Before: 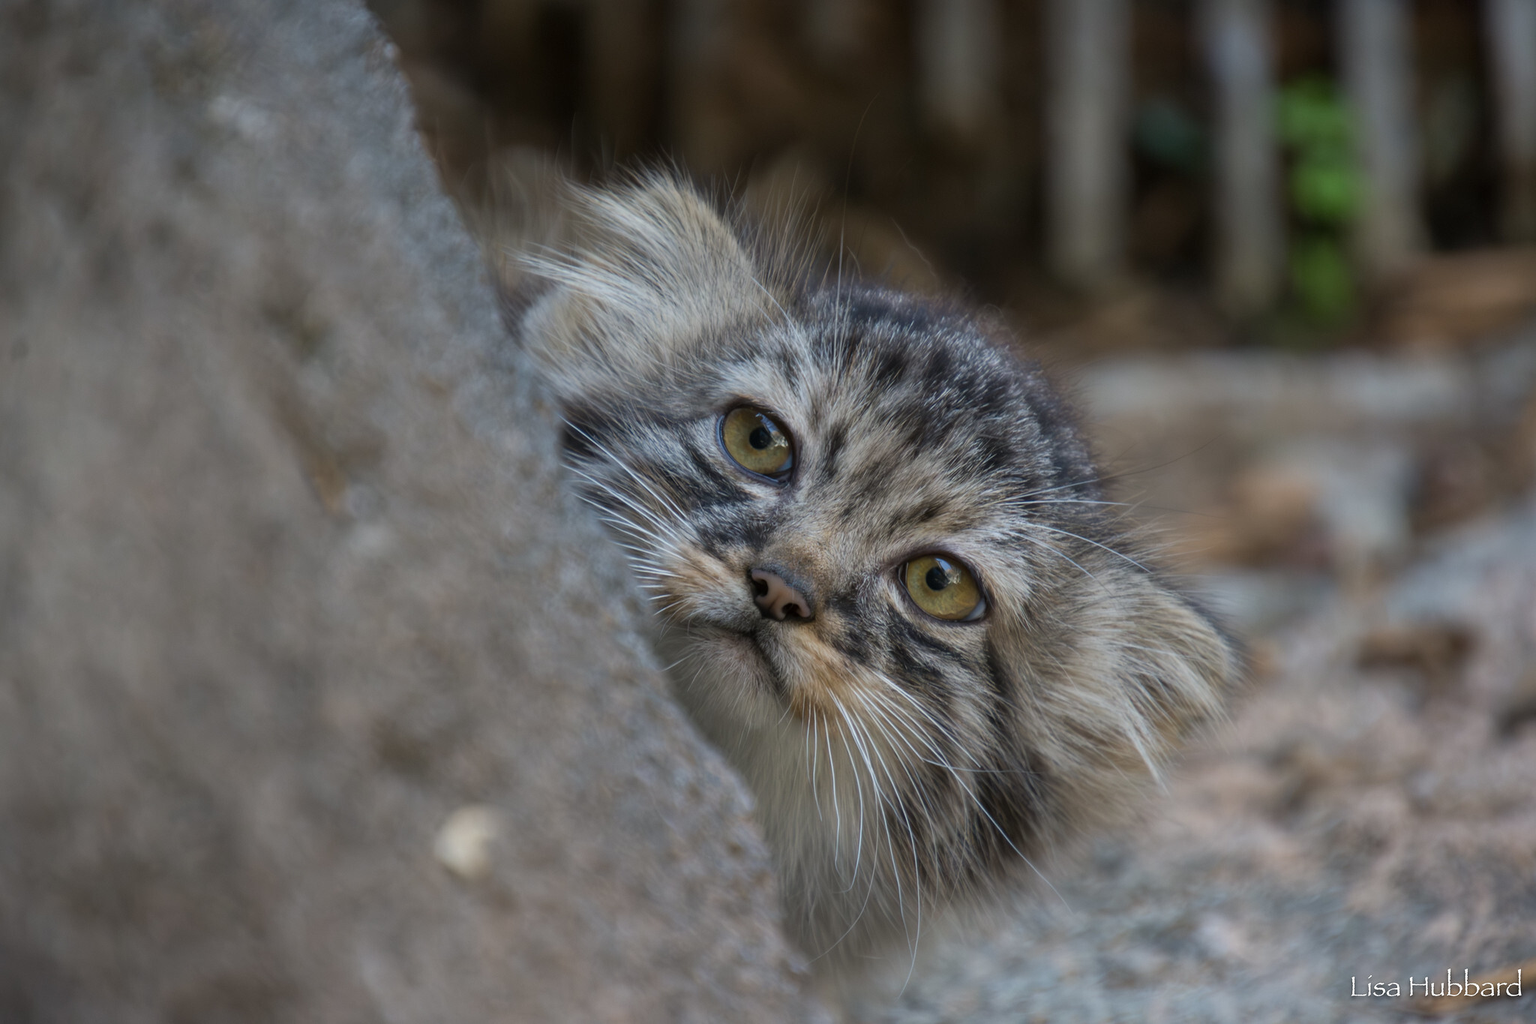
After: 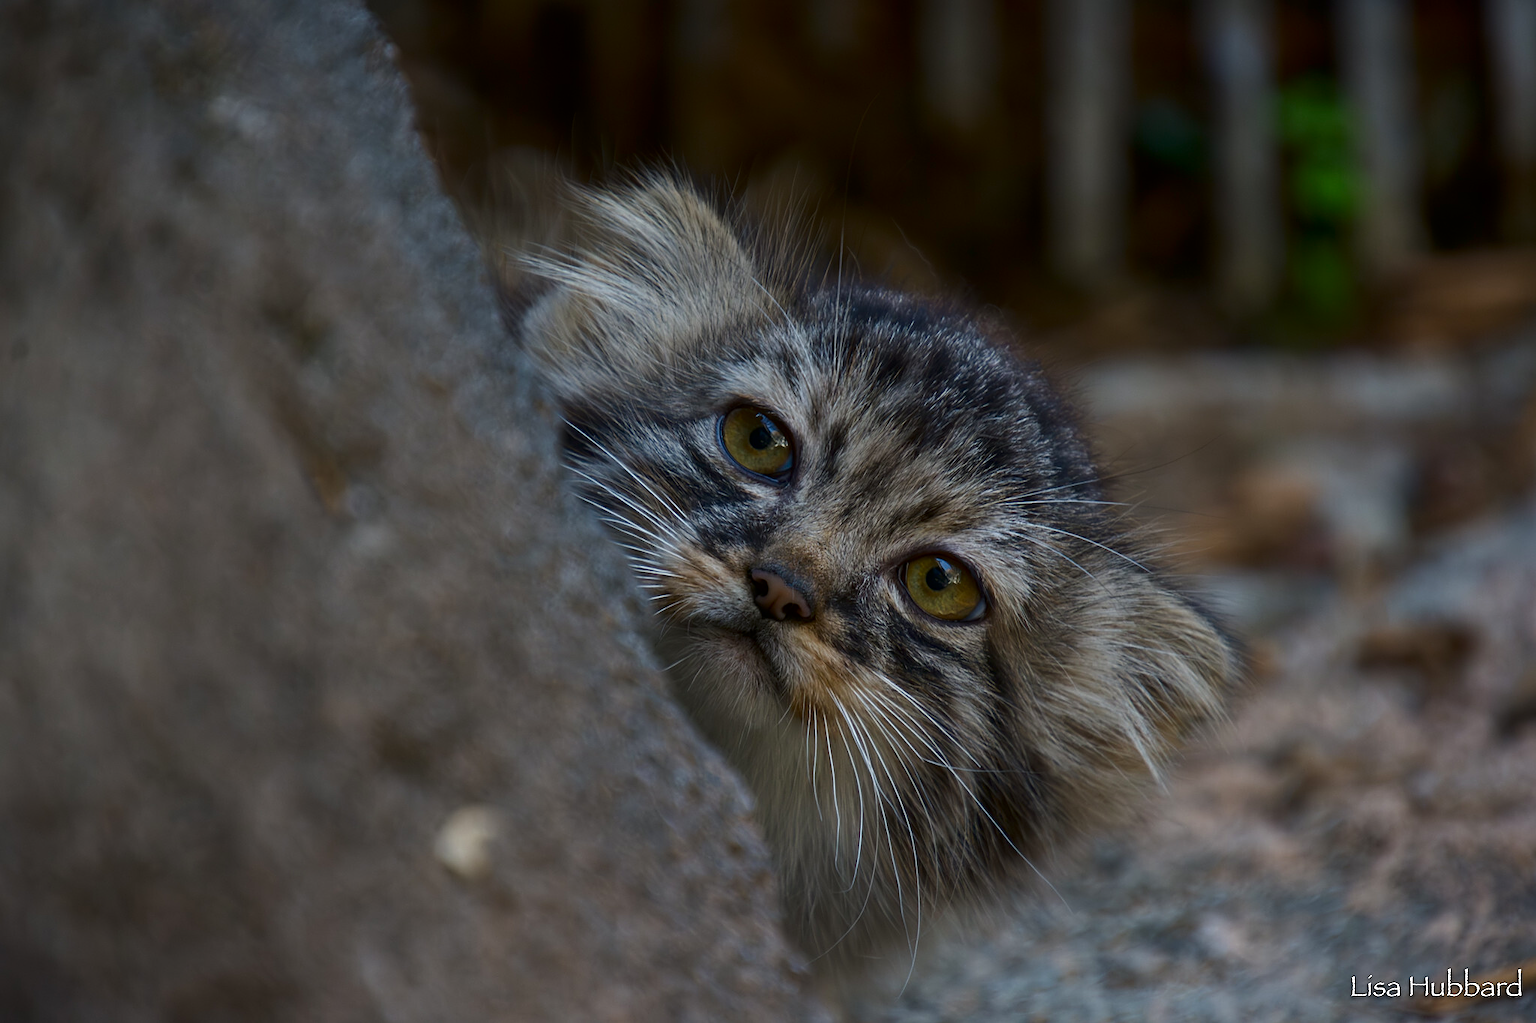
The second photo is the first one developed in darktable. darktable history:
contrast brightness saturation: brightness -0.25, saturation 0.2
sharpen: on, module defaults
